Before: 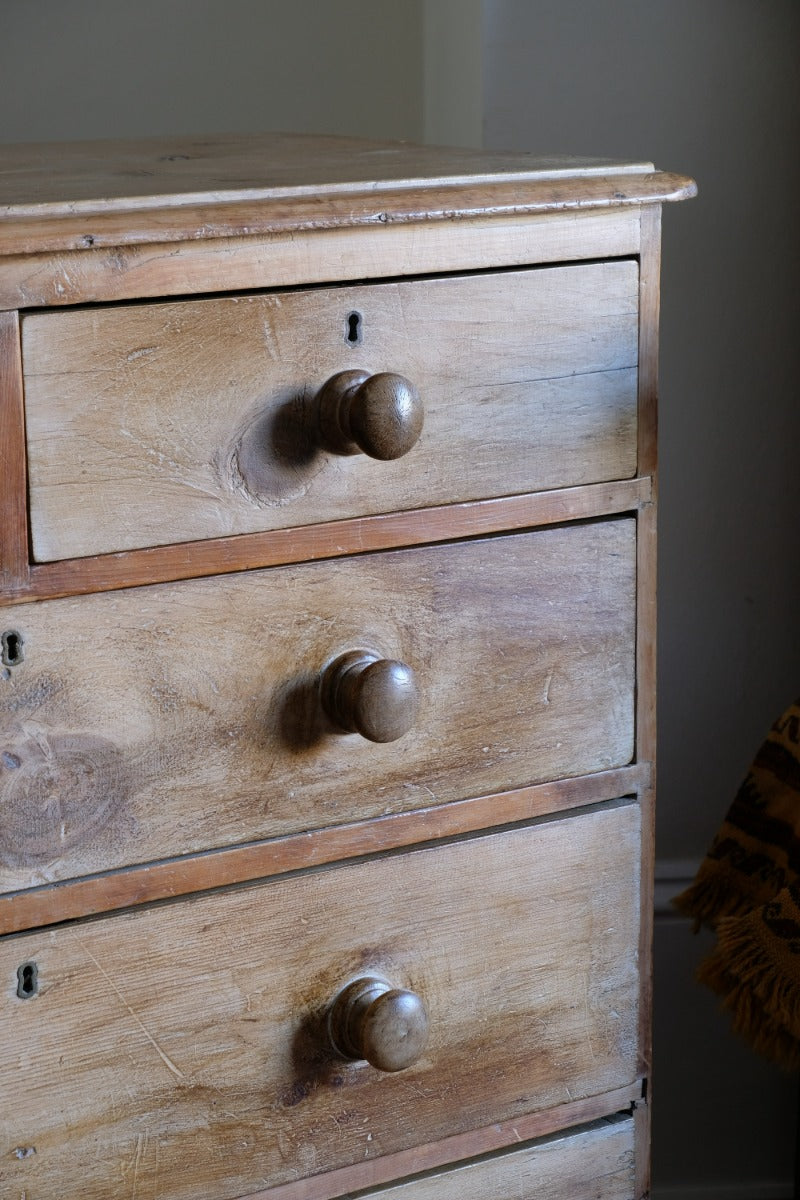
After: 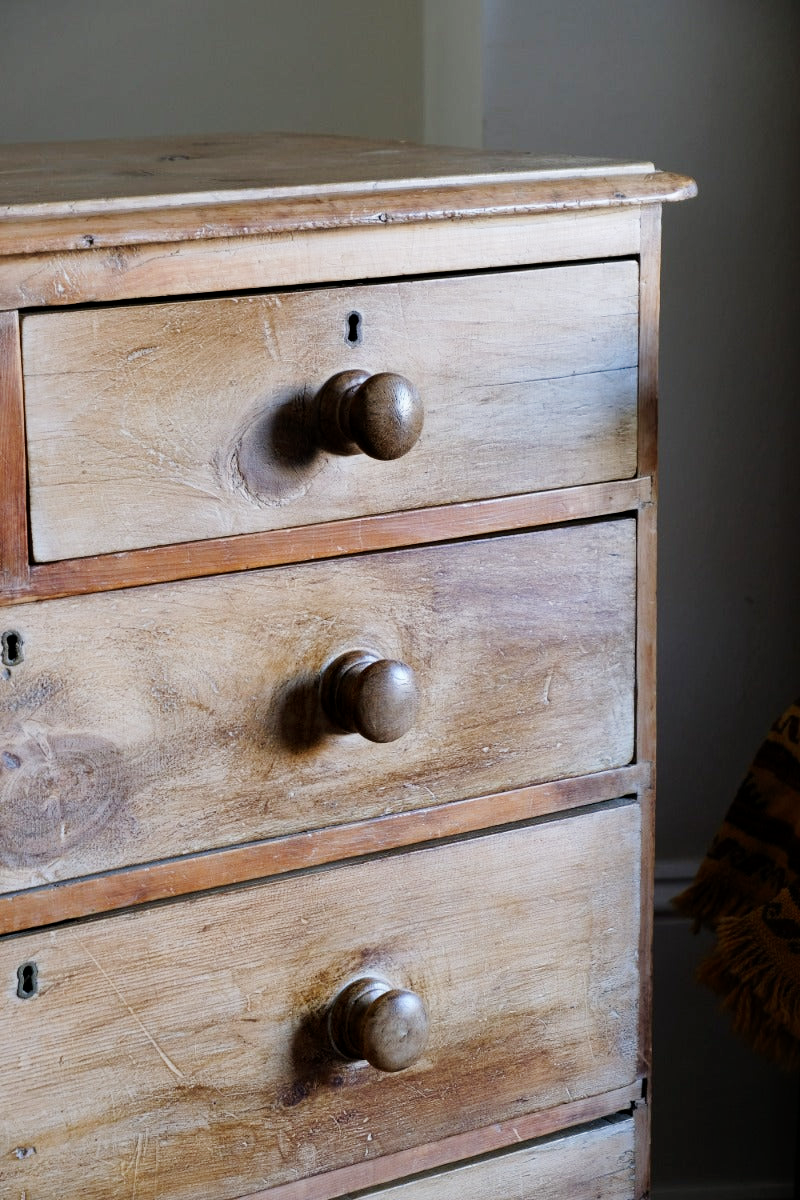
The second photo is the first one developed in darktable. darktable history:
tone curve: curves: ch0 [(0, 0) (0.071, 0.047) (0.266, 0.26) (0.491, 0.552) (0.753, 0.818) (1, 0.983)]; ch1 [(0, 0) (0.346, 0.307) (0.408, 0.369) (0.463, 0.443) (0.482, 0.493) (0.502, 0.5) (0.517, 0.518) (0.546, 0.587) (0.588, 0.643) (0.651, 0.709) (1, 1)]; ch2 [(0, 0) (0.346, 0.34) (0.434, 0.46) (0.485, 0.494) (0.5, 0.494) (0.517, 0.503) (0.535, 0.545) (0.583, 0.634) (0.625, 0.686) (1, 1)], preserve colors none
contrast equalizer: octaves 7, y [[0.515 ×6], [0.507 ×6], [0.425 ×6], [0 ×6], [0 ×6]]
